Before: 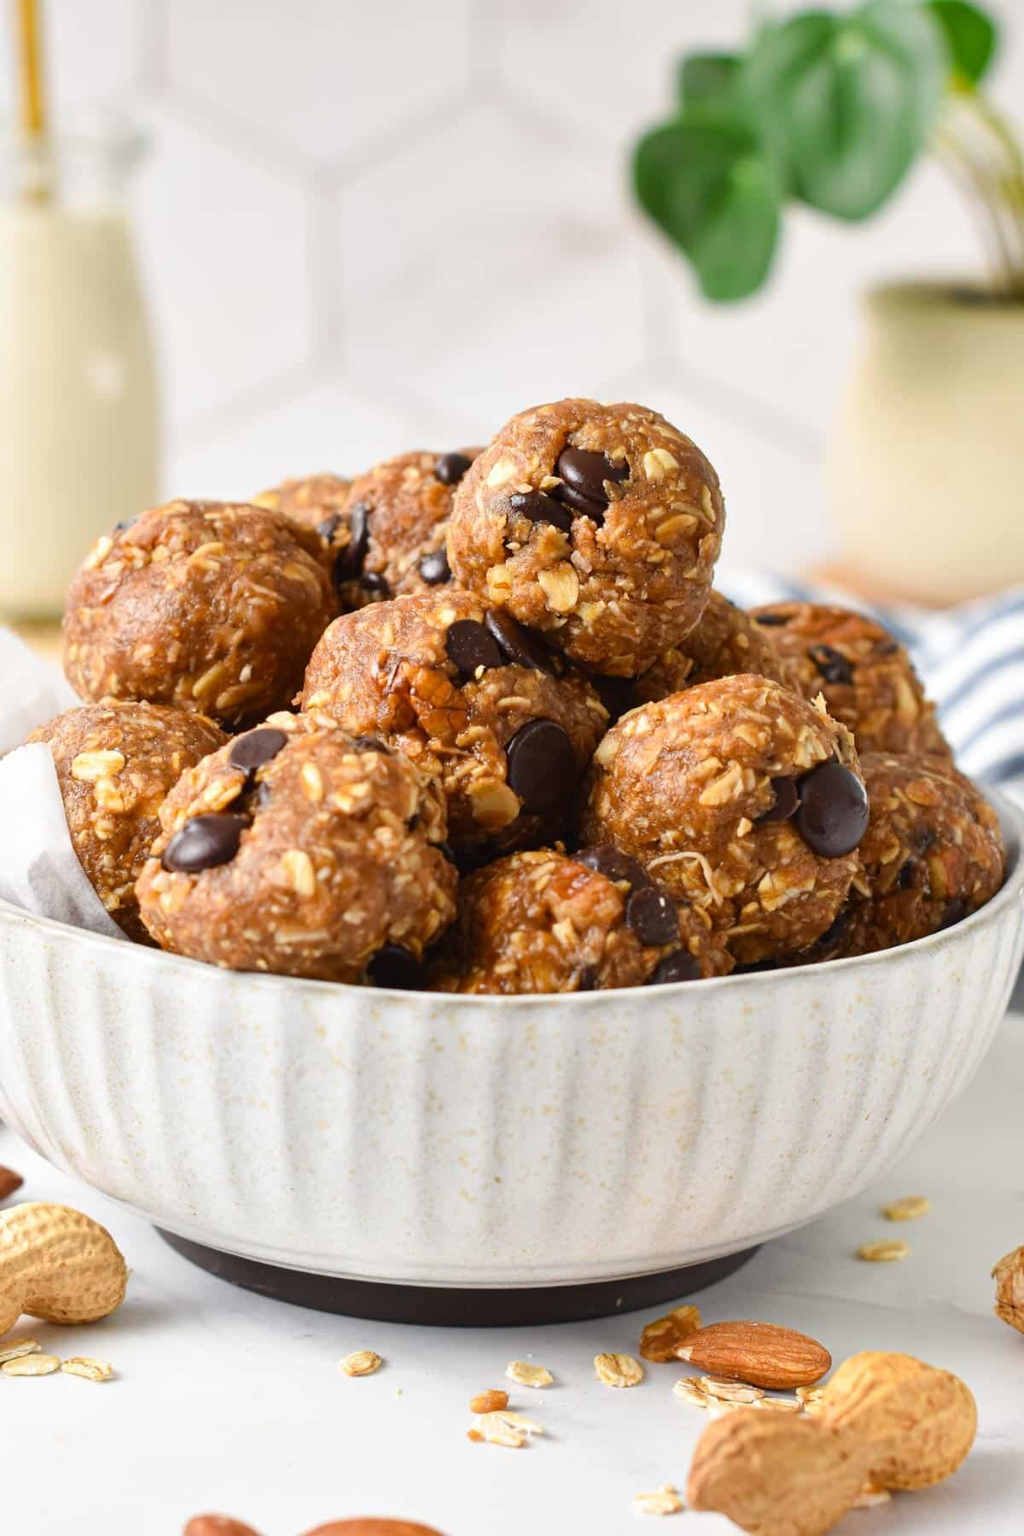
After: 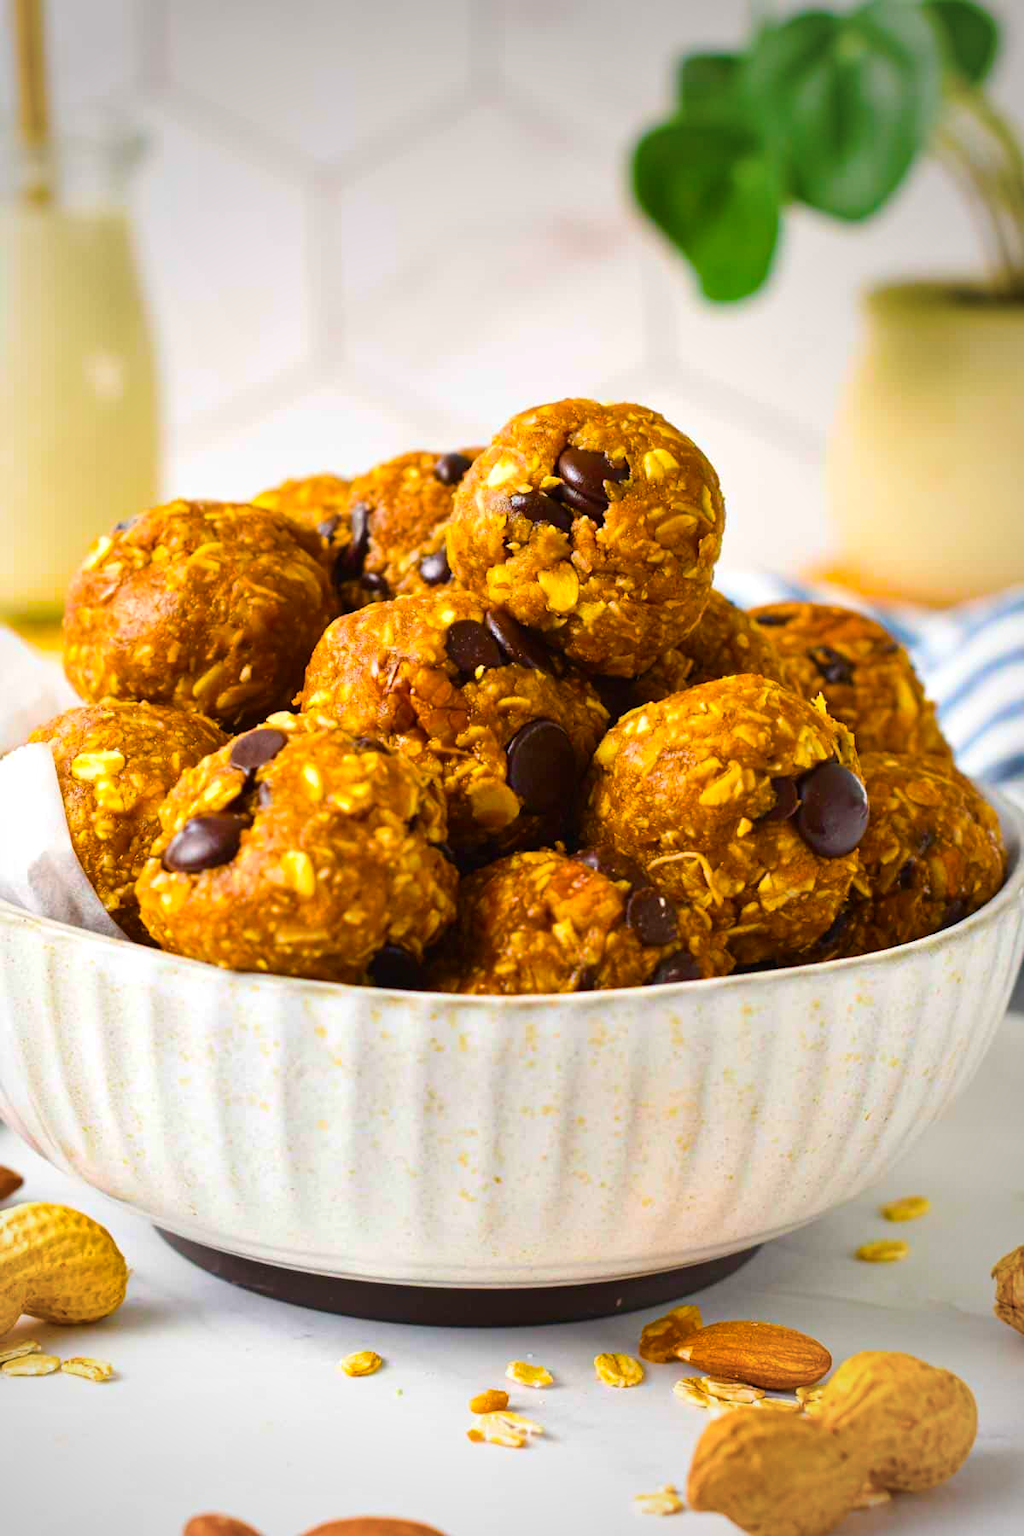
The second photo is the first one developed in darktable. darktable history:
vignetting: fall-off start 64.7%, brightness -0.42, saturation -0.3, center (-0.078, 0.071), width/height ratio 0.878, unbound false
color balance rgb: power › hue 328.24°, linear chroma grading › shadows 17.459%, linear chroma grading › highlights 61.968%, linear chroma grading › global chroma 49.507%, perceptual saturation grading › global saturation 10.18%, contrast 4.554%
